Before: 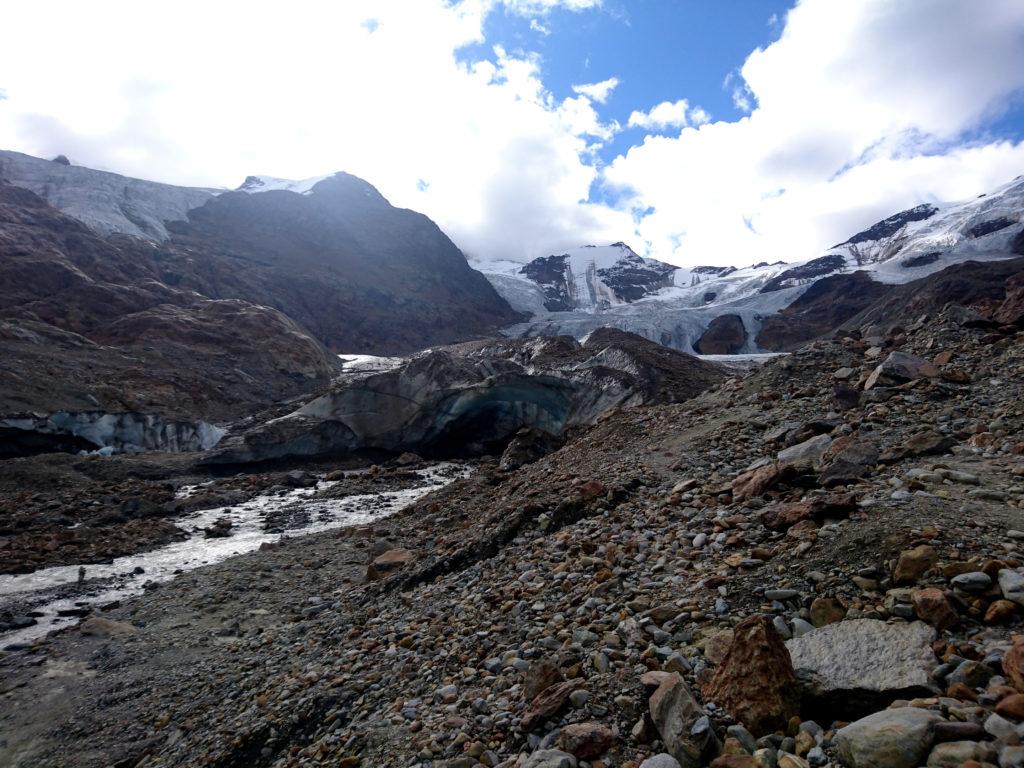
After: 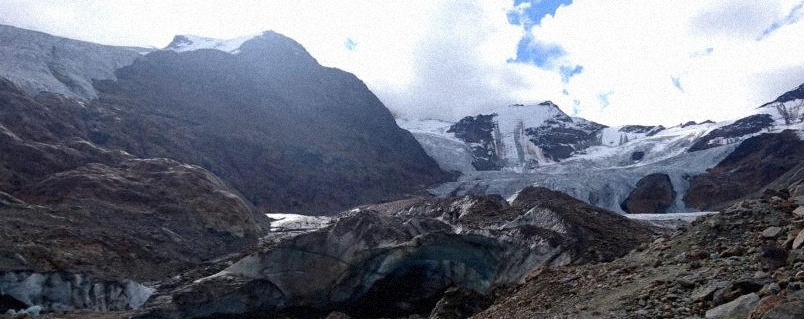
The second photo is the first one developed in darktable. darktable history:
grain: mid-tones bias 0%
crop: left 7.036%, top 18.398%, right 14.379%, bottom 40.043%
